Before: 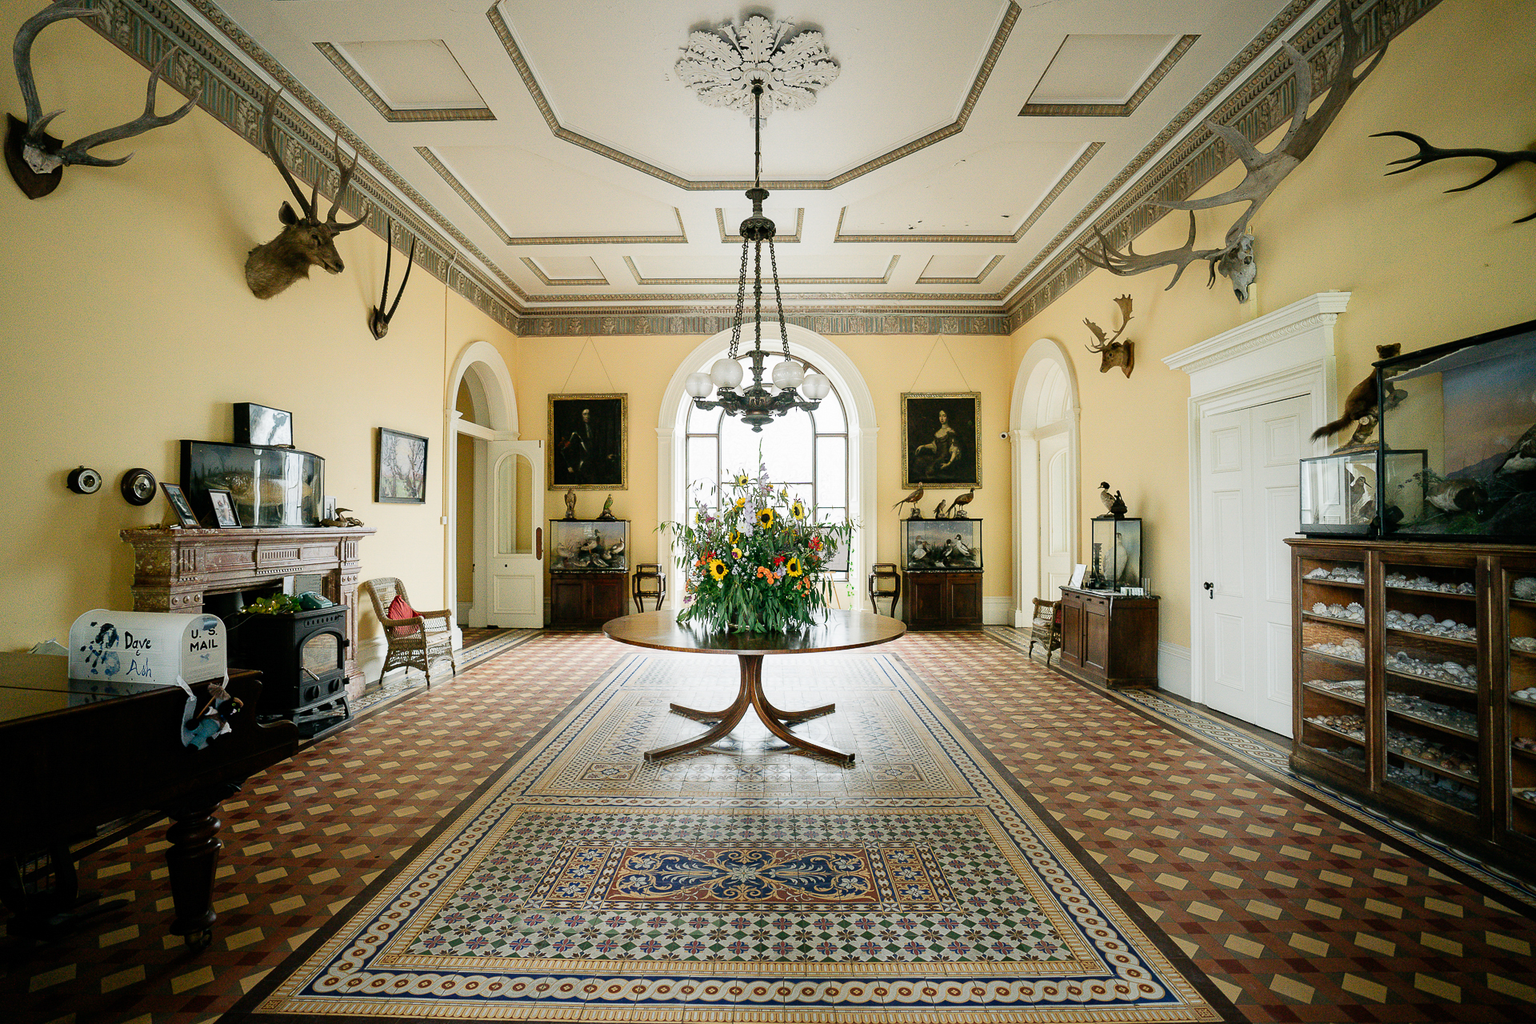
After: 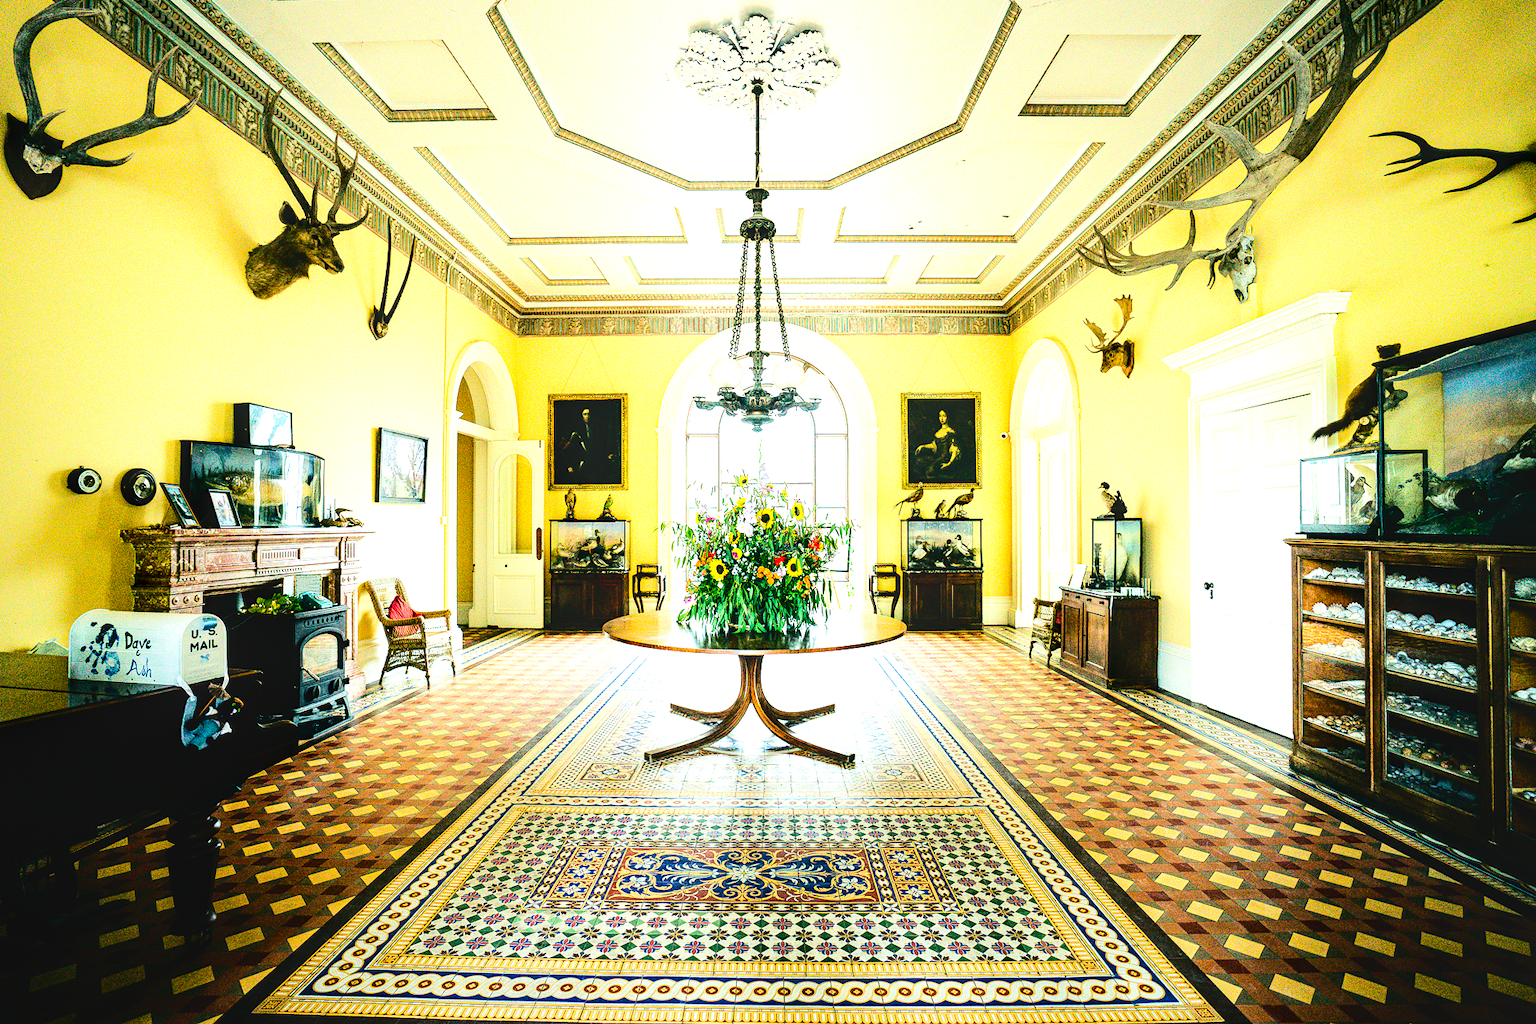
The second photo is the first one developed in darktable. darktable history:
contrast brightness saturation: contrast 0.146, brightness -0.013, saturation 0.103
tone equalizer: -7 EV 0.149 EV, -6 EV 0.62 EV, -5 EV 1.17 EV, -4 EV 1.34 EV, -3 EV 1.14 EV, -2 EV 0.6 EV, -1 EV 0.151 EV, edges refinement/feathering 500, mask exposure compensation -1.57 EV, preserve details no
local contrast: on, module defaults
velvia: on, module defaults
color balance rgb: shadows lift › chroma 2.034%, shadows lift › hue 247.74°, power › luminance -7.69%, power › chroma 1.1%, power › hue 216.06°, linear chroma grading › global chroma 9.793%, perceptual saturation grading › global saturation 15.112%, perceptual brilliance grading › global brilliance -4.632%, perceptual brilliance grading › highlights 23.725%, perceptual brilliance grading › mid-tones 7.373%, perceptual brilliance grading › shadows -4.974%, global vibrance 20%
